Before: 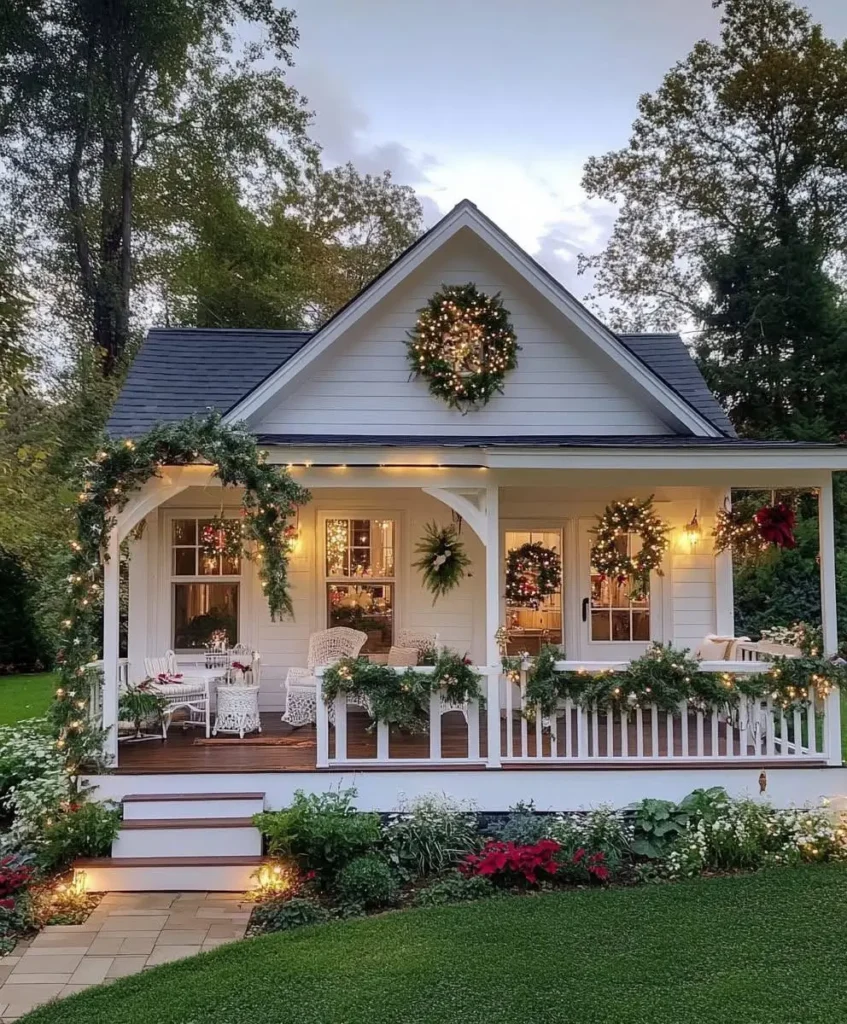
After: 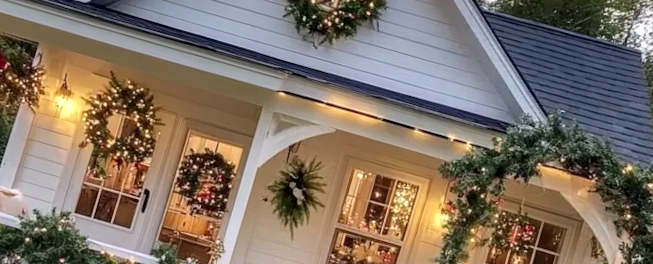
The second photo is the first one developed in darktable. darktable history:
exposure: exposure 0.197 EV, compensate highlight preservation false
local contrast: on, module defaults
crop and rotate: angle 16.12°, top 30.835%, bottom 35.653%
